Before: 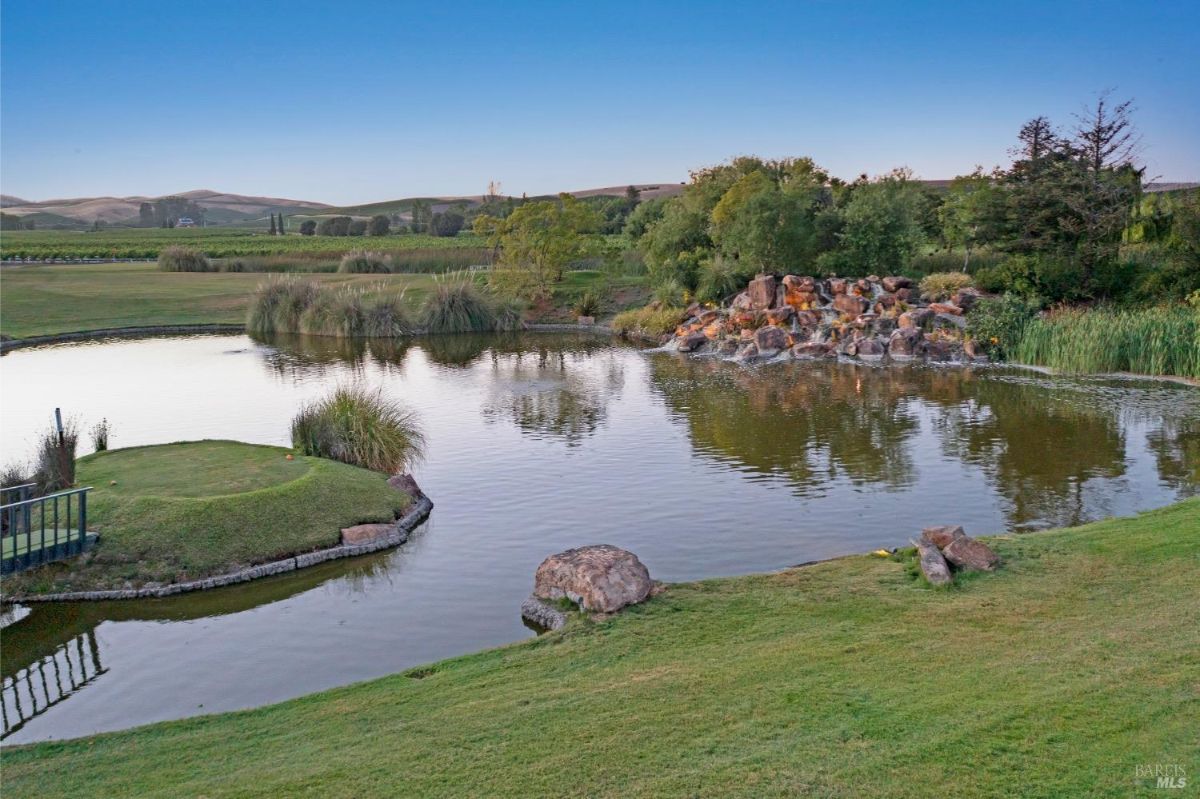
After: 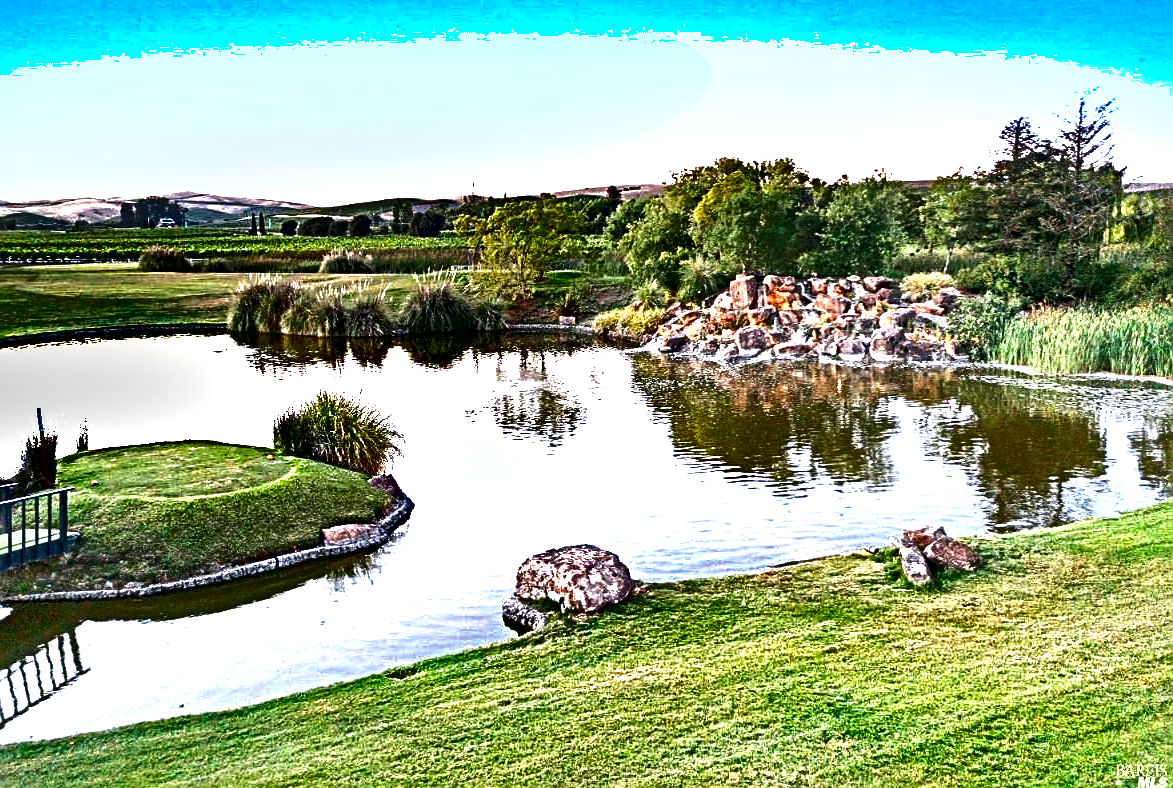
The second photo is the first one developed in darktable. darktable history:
local contrast: mode bilateral grid, contrast 43, coarseness 69, detail 214%, midtone range 0.2
shadows and highlights: radius 102.55, shadows 50.4, highlights -65.18, soften with gaussian
crop and rotate: left 1.642%, right 0.588%, bottom 1.292%
exposure: black level correction 0, exposure 1.921 EV, compensate highlight preservation false
sharpen: on, module defaults
